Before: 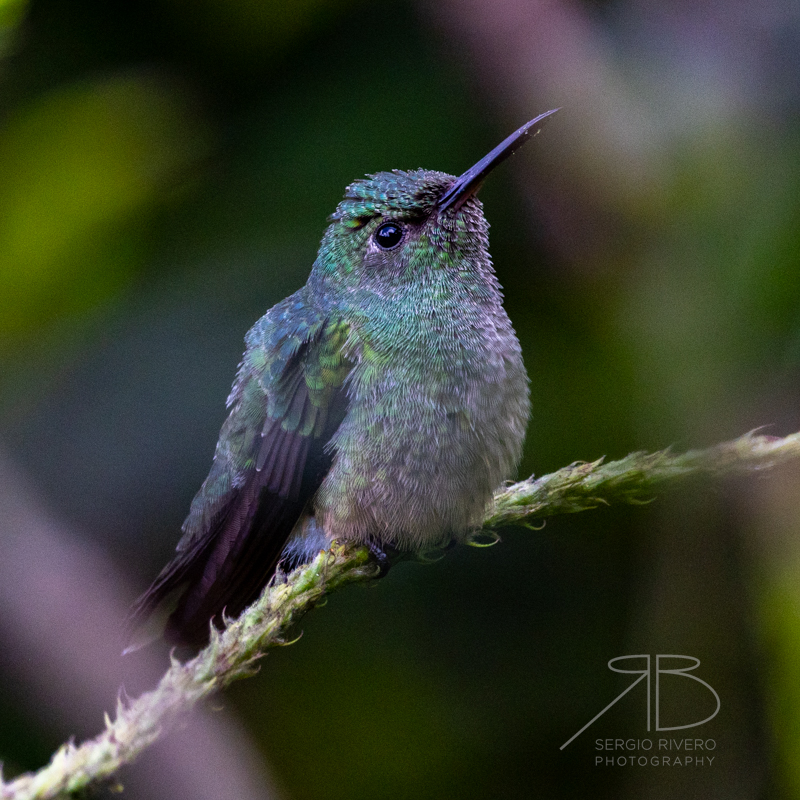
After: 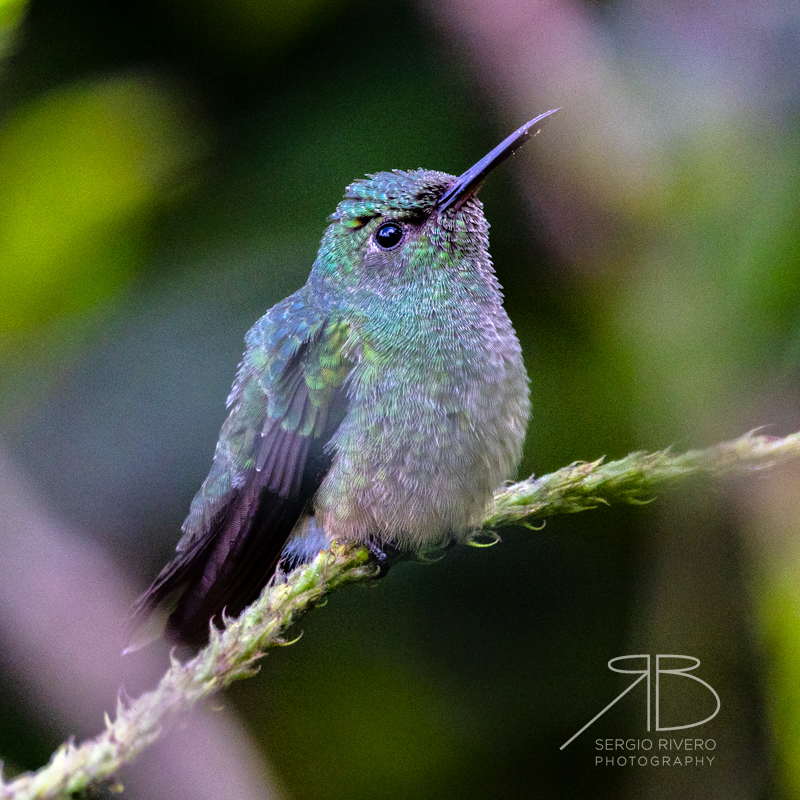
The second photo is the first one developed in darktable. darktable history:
white balance: emerald 1
tone equalizer: -7 EV 0.15 EV, -6 EV 0.6 EV, -5 EV 1.15 EV, -4 EV 1.33 EV, -3 EV 1.15 EV, -2 EV 0.6 EV, -1 EV 0.15 EV, mask exposure compensation -0.5 EV
